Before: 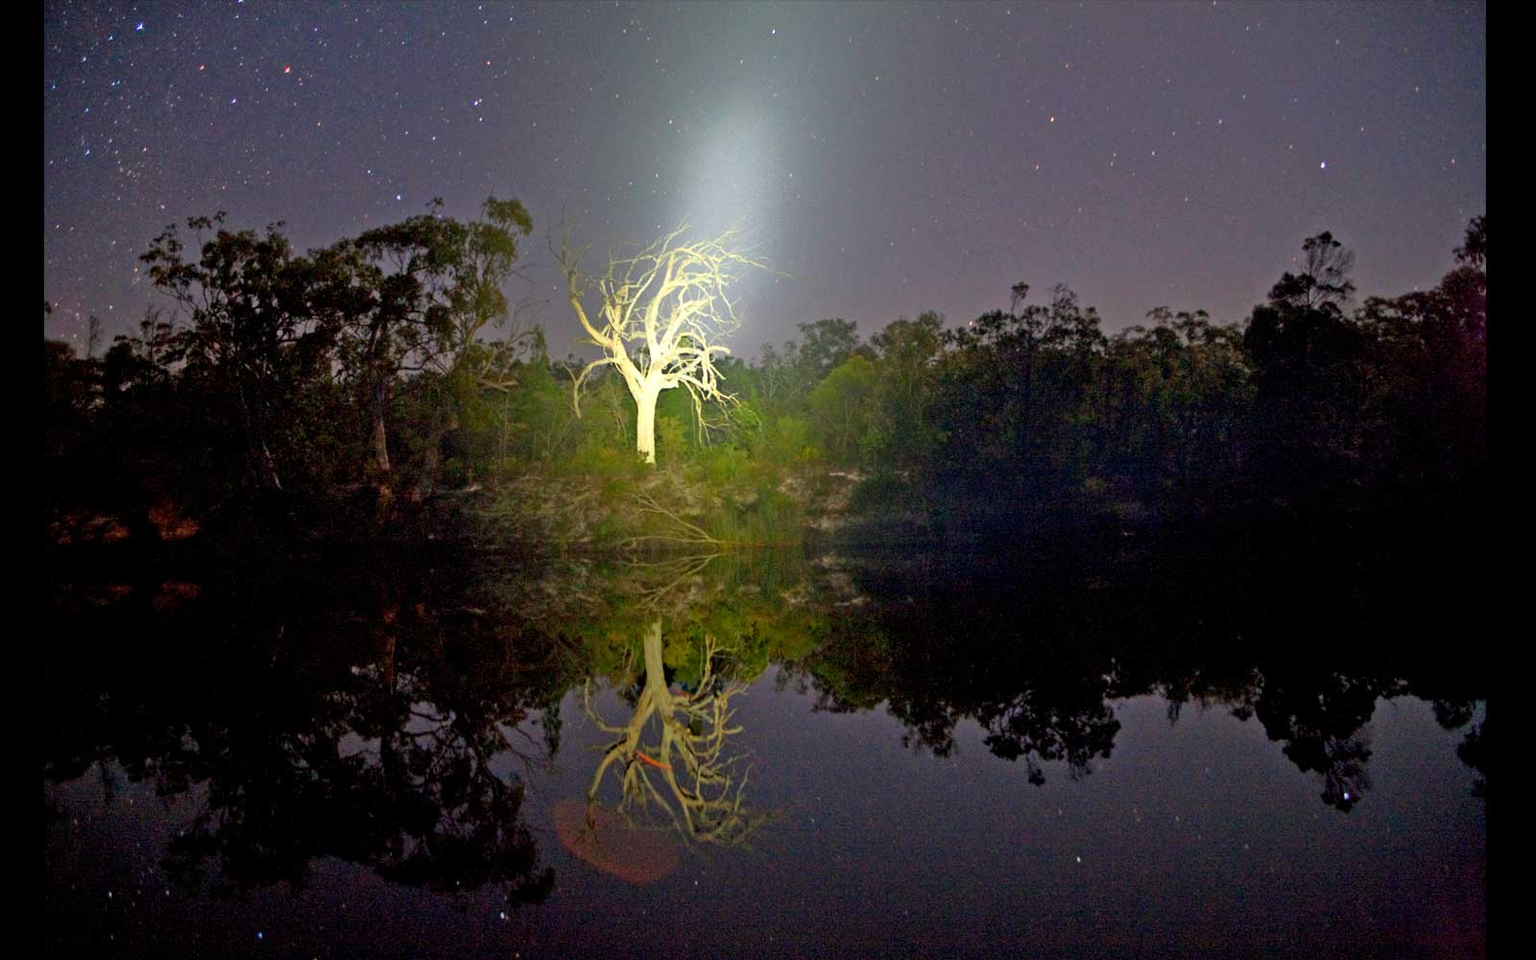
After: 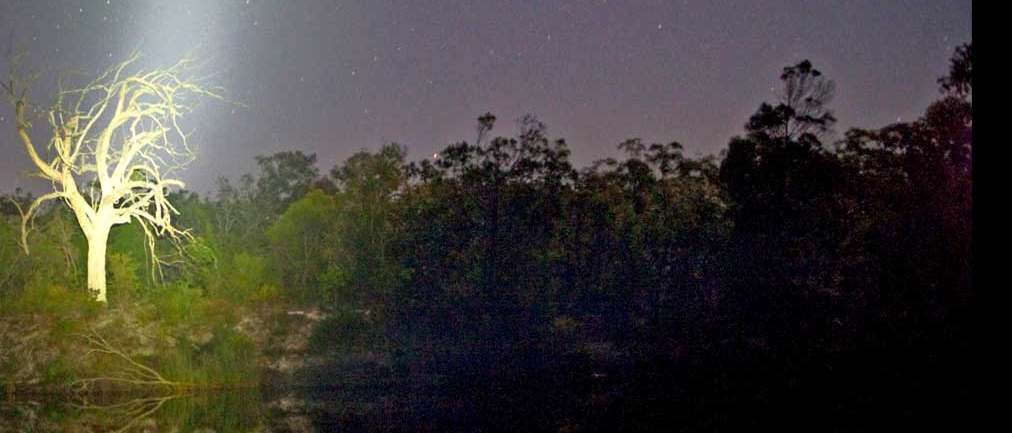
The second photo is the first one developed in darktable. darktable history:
crop: left 36.028%, top 18.106%, right 0.693%, bottom 38.55%
